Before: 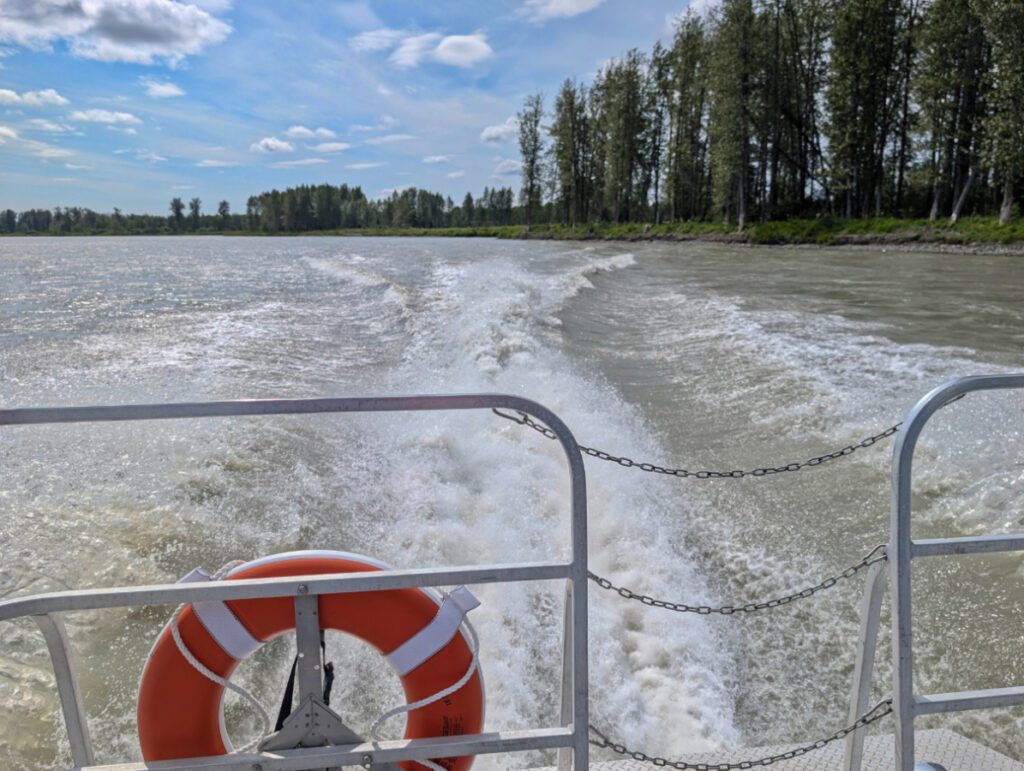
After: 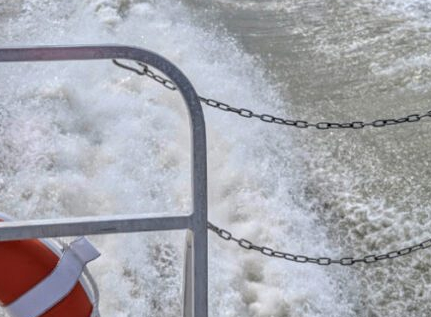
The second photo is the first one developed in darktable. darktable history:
shadows and highlights: shadows -24.87, highlights 49.91, soften with gaussian
local contrast: detail 130%
crop: left 37.169%, top 45.288%, right 20.68%, bottom 13.503%
